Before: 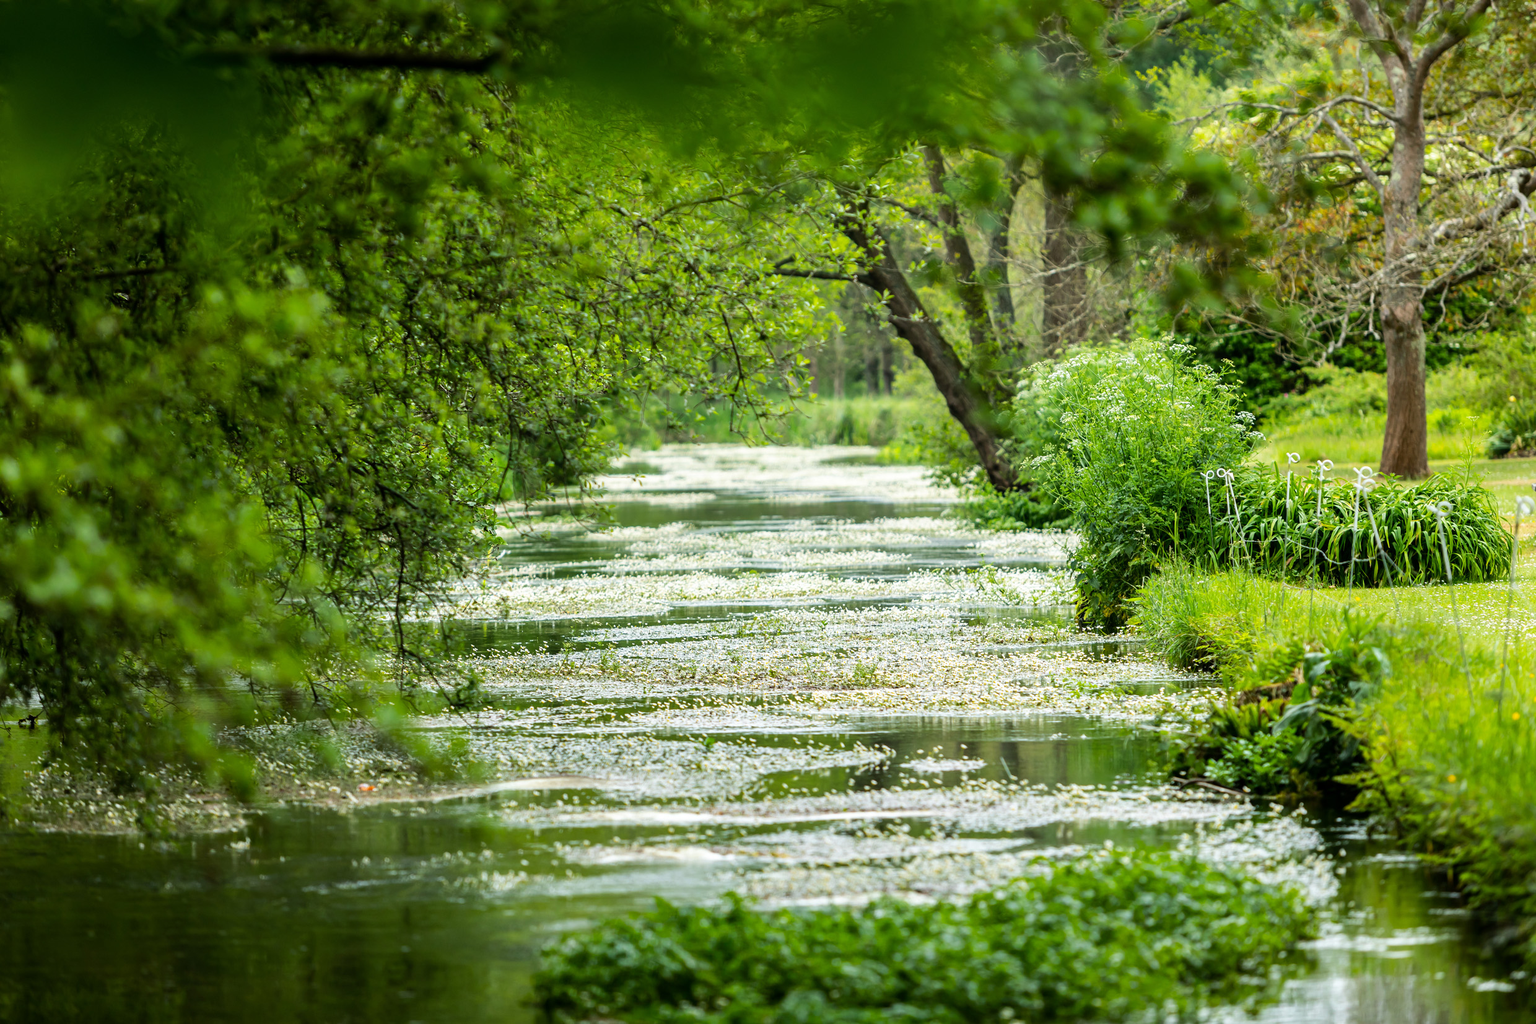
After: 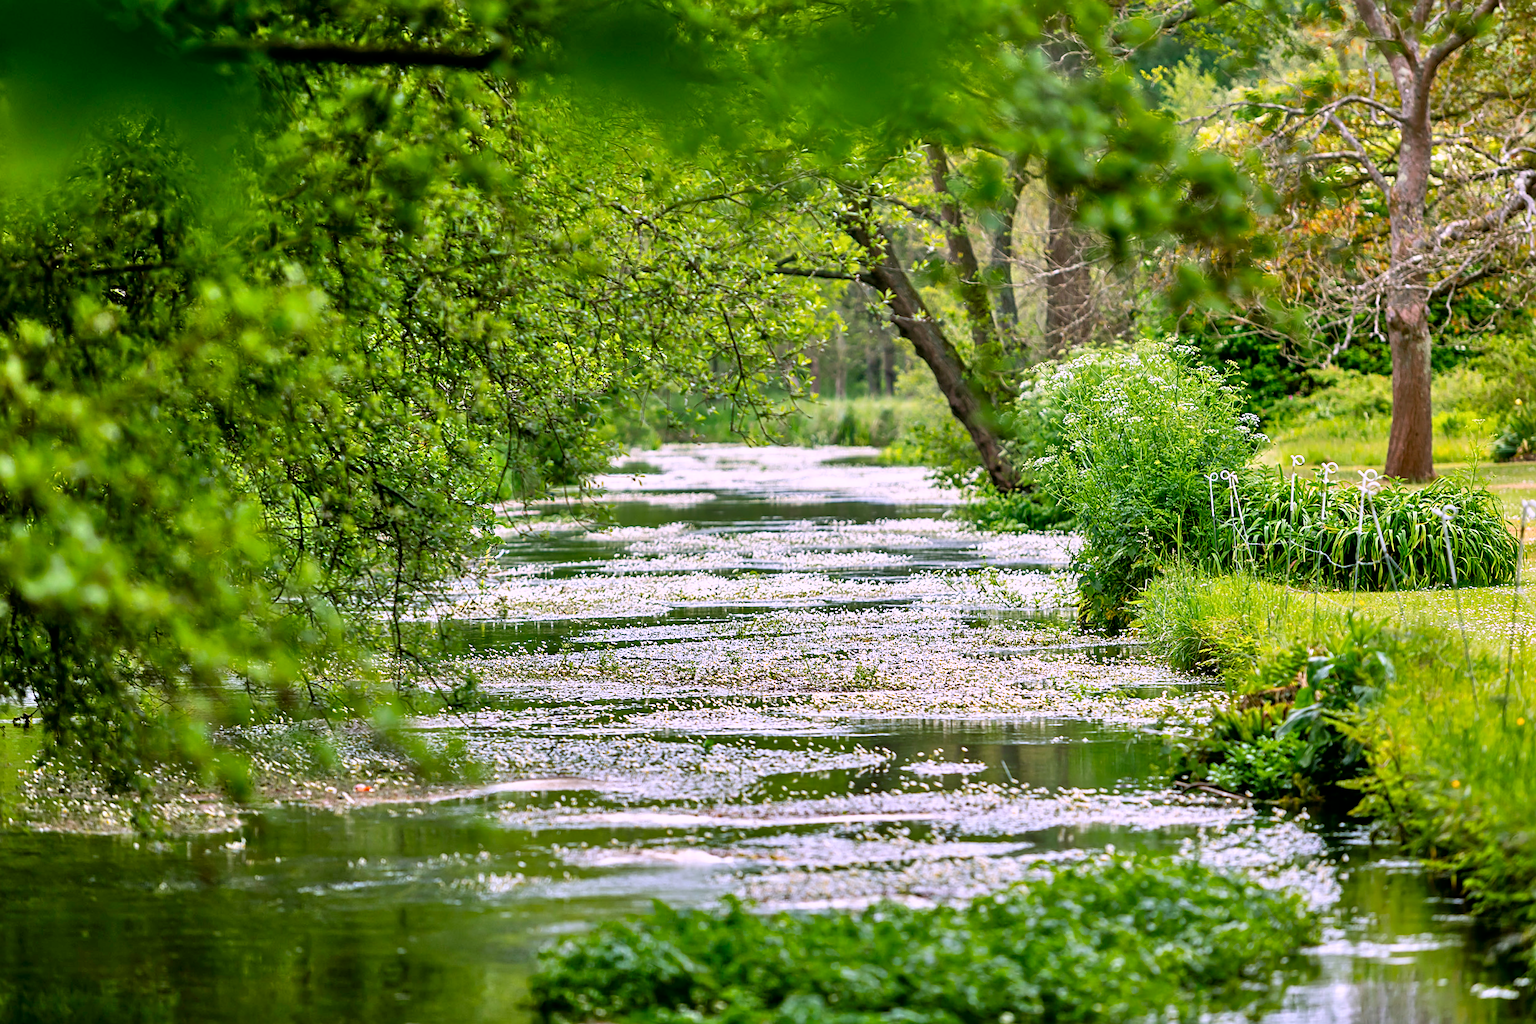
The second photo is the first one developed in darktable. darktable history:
sharpen: on, module defaults
contrast brightness saturation: contrast 0.118, brightness -0.116, saturation 0.202
crop and rotate: angle -0.254°
exposure: compensate exposure bias true, compensate highlight preservation false
tone equalizer: -7 EV 0.164 EV, -6 EV 0.618 EV, -5 EV 1.16 EV, -4 EV 1.33 EV, -3 EV 1.18 EV, -2 EV 0.6 EV, -1 EV 0.157 EV
color correction: highlights a* 15.86, highlights b* -20.65
shadows and highlights: low approximation 0.01, soften with gaussian
